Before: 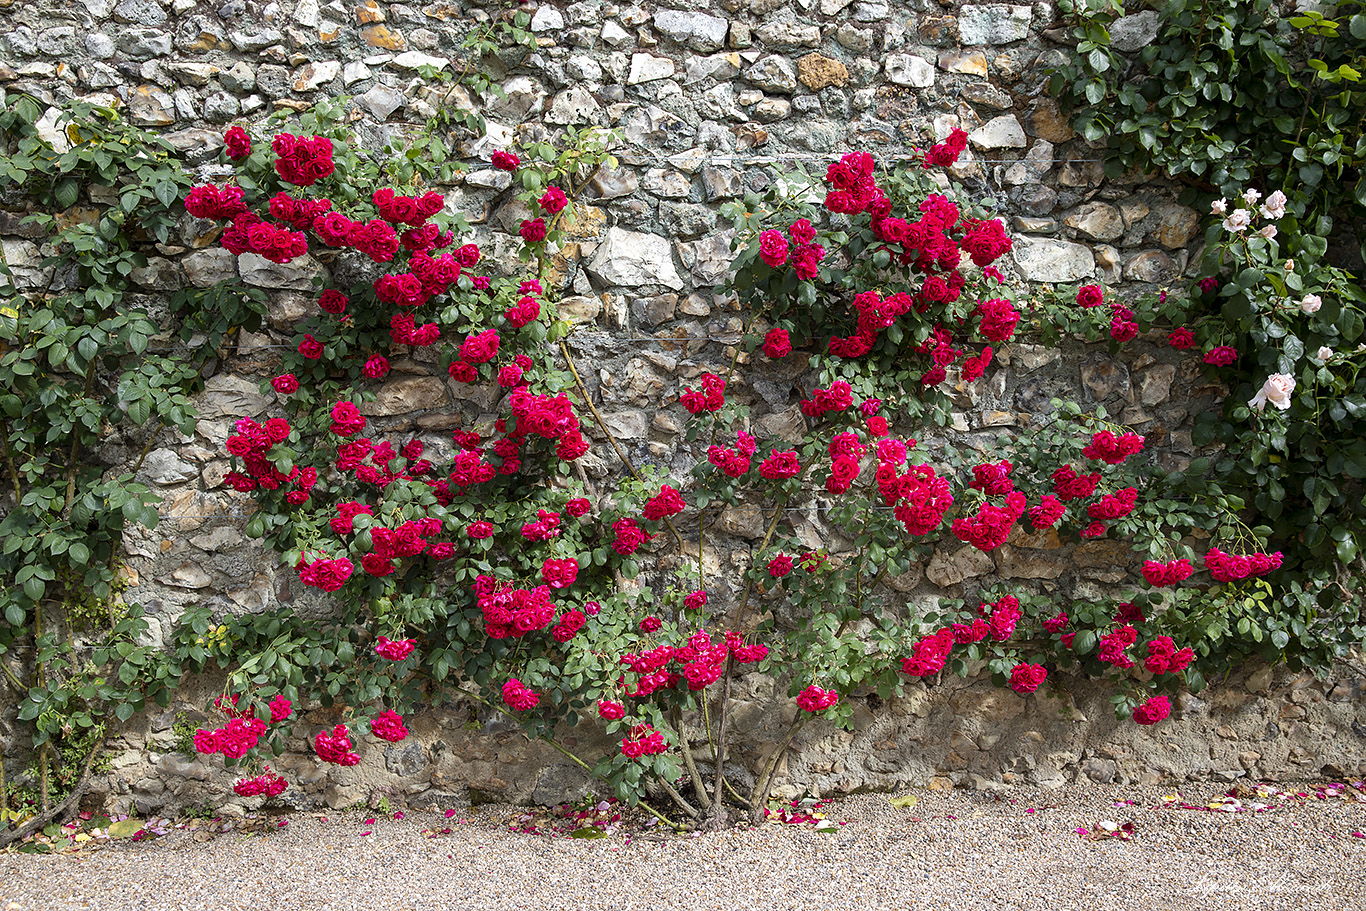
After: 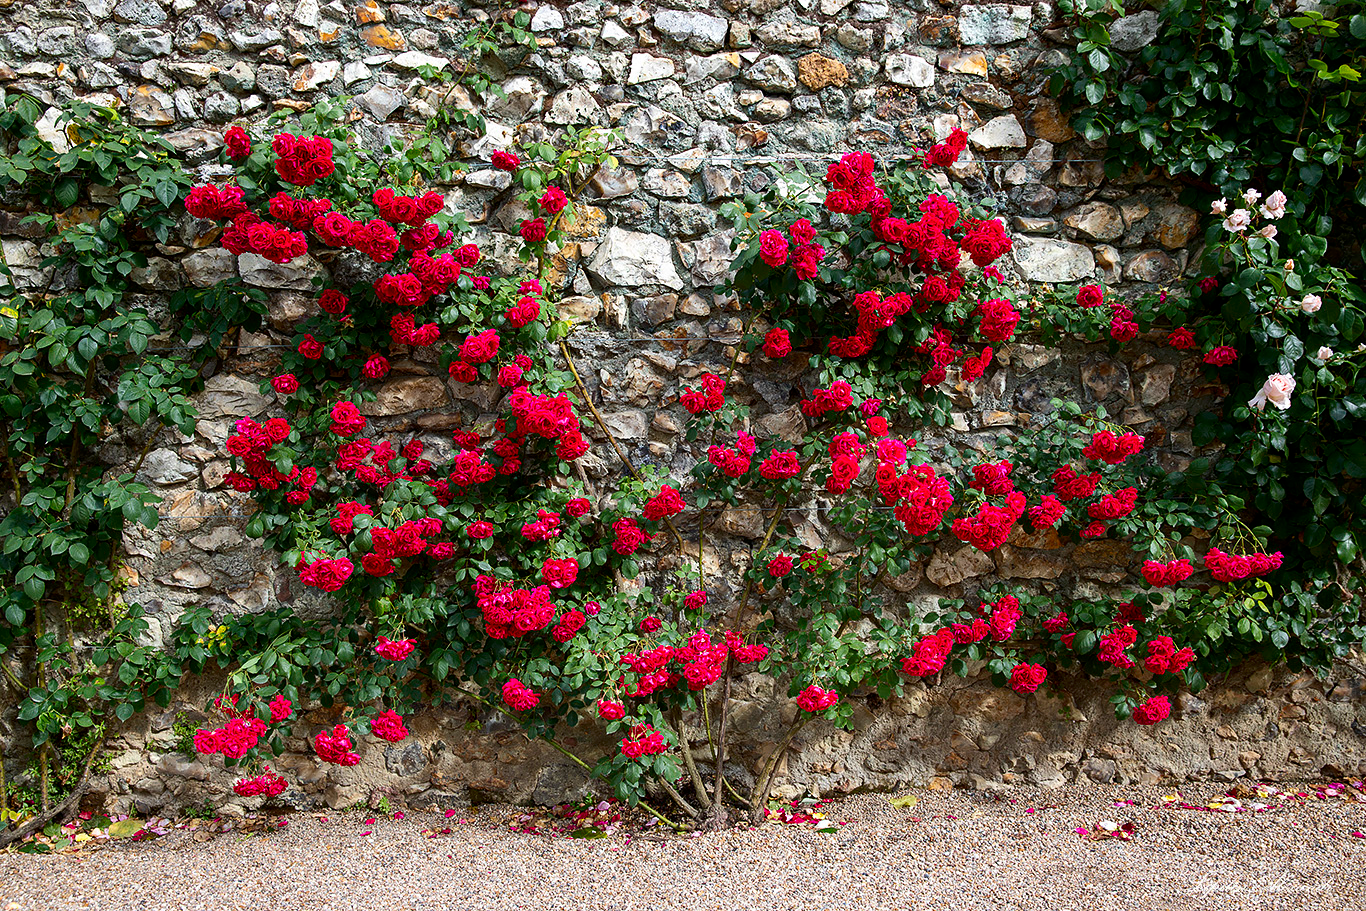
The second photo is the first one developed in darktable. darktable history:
contrast brightness saturation: contrast 0.117, brightness -0.116, saturation 0.196
